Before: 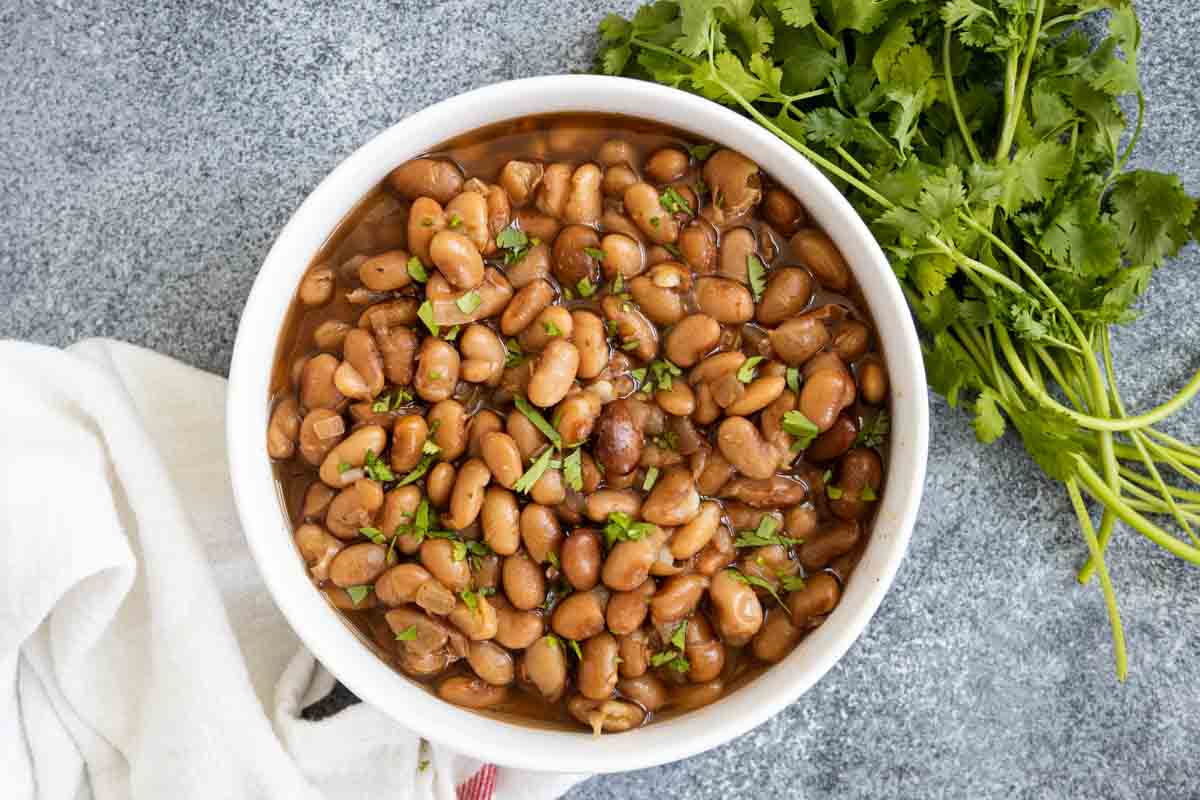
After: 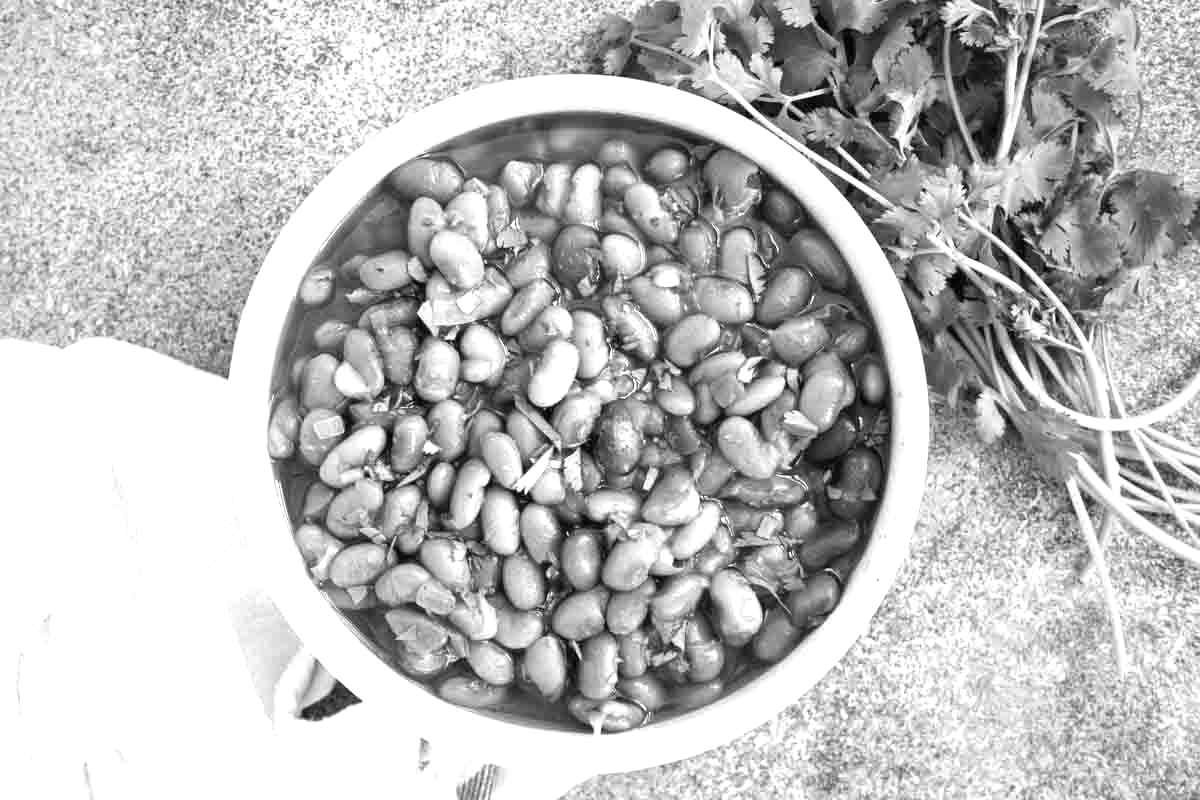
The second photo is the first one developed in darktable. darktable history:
monochrome: a 32, b 64, size 2.3
exposure: black level correction 0, exposure 0.953 EV, compensate exposure bias true, compensate highlight preservation false
